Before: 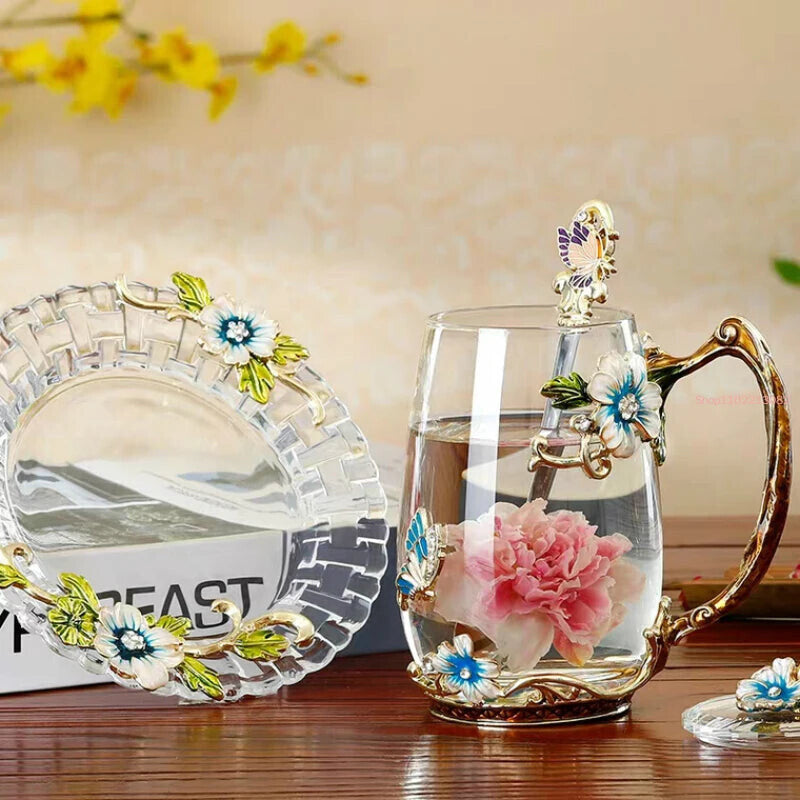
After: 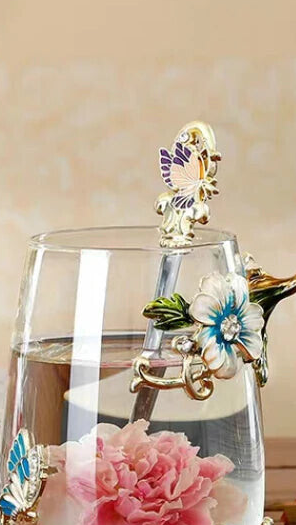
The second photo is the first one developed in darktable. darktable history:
crop and rotate: left 49.802%, top 10.113%, right 13.116%, bottom 24.237%
